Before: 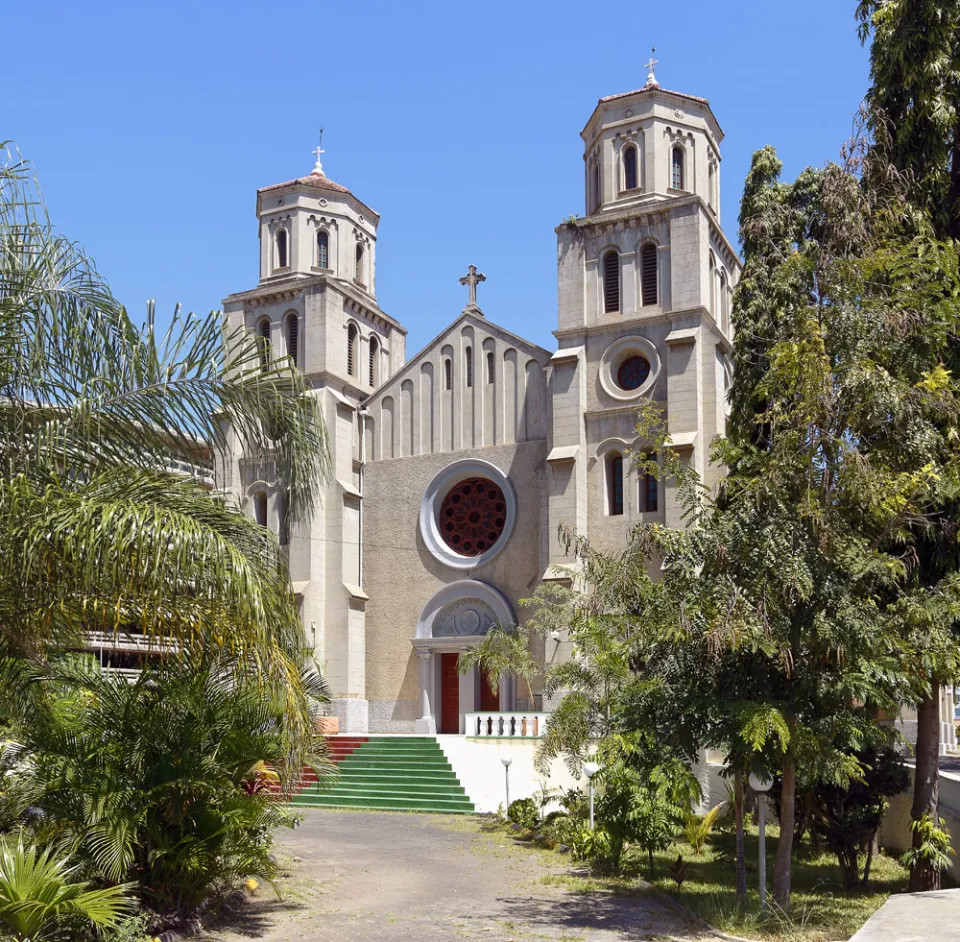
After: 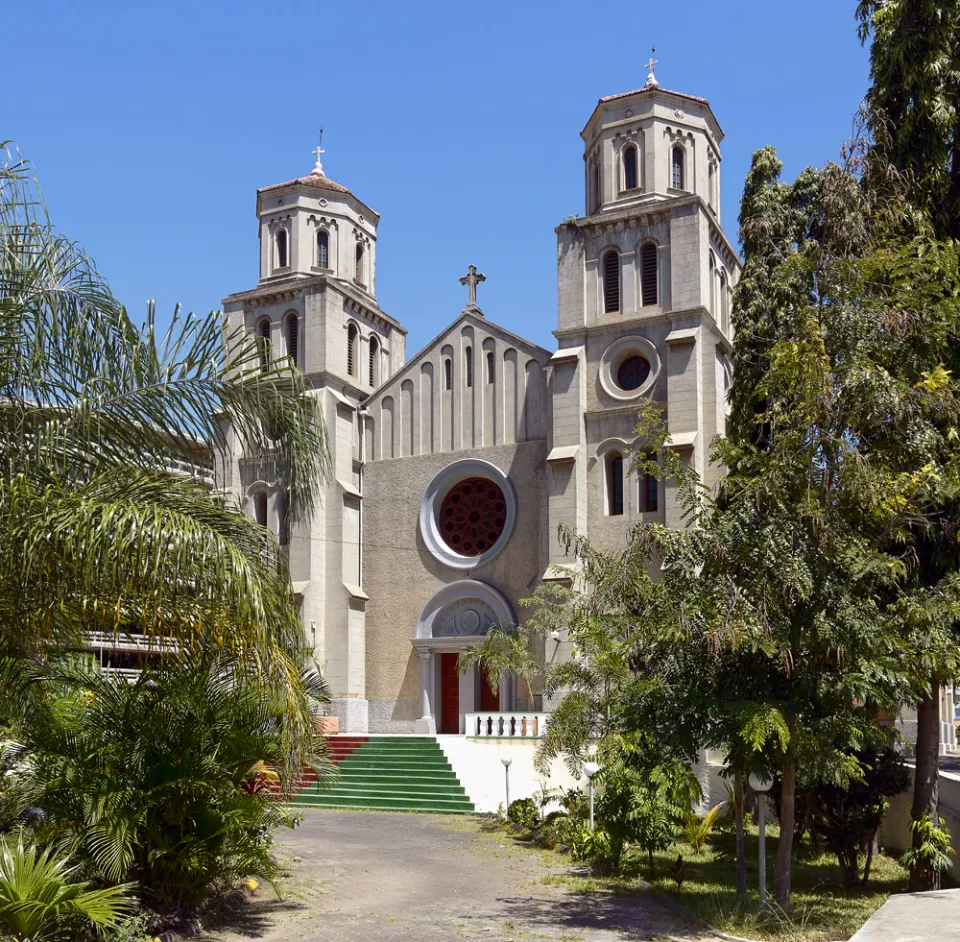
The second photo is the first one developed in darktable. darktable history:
contrast brightness saturation: brightness -0.089
